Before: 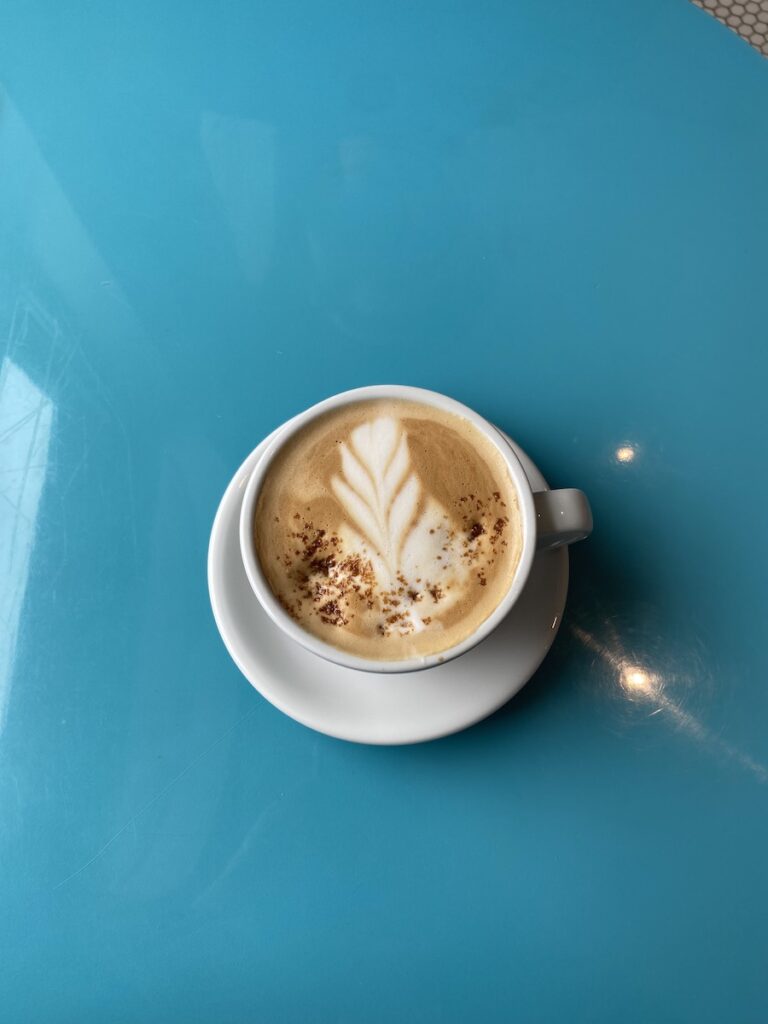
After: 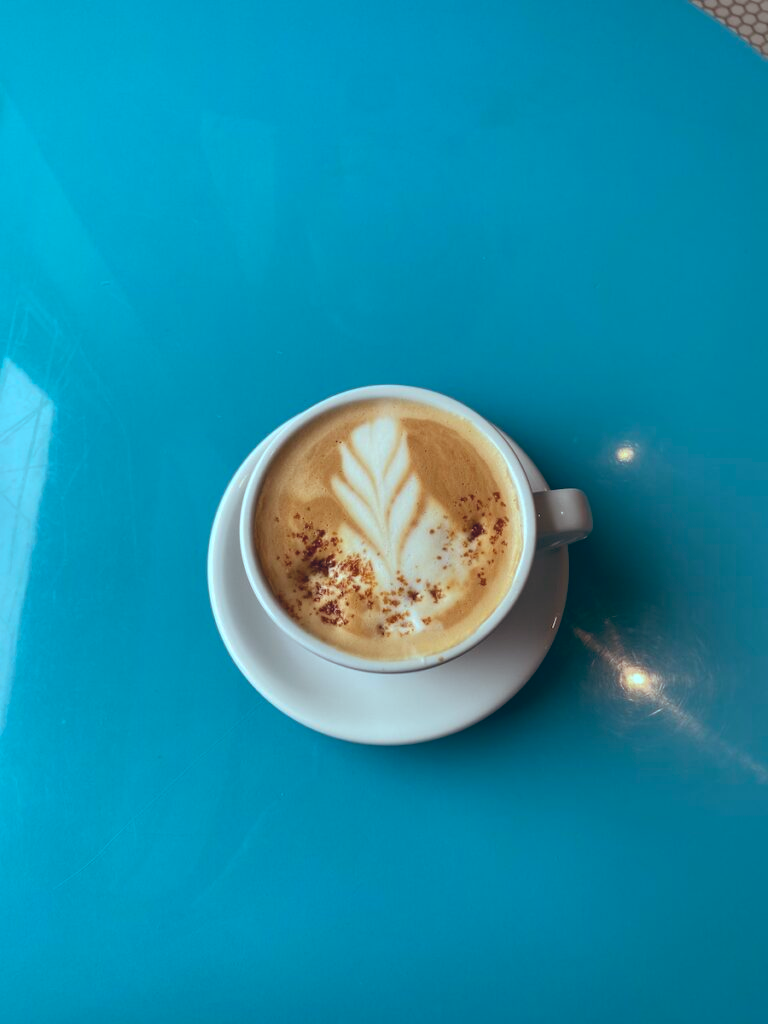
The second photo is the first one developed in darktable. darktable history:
shadows and highlights: on, module defaults
color balance: lift [1.003, 0.993, 1.001, 1.007], gamma [1.018, 1.072, 0.959, 0.928], gain [0.974, 0.873, 1.031, 1.127]
